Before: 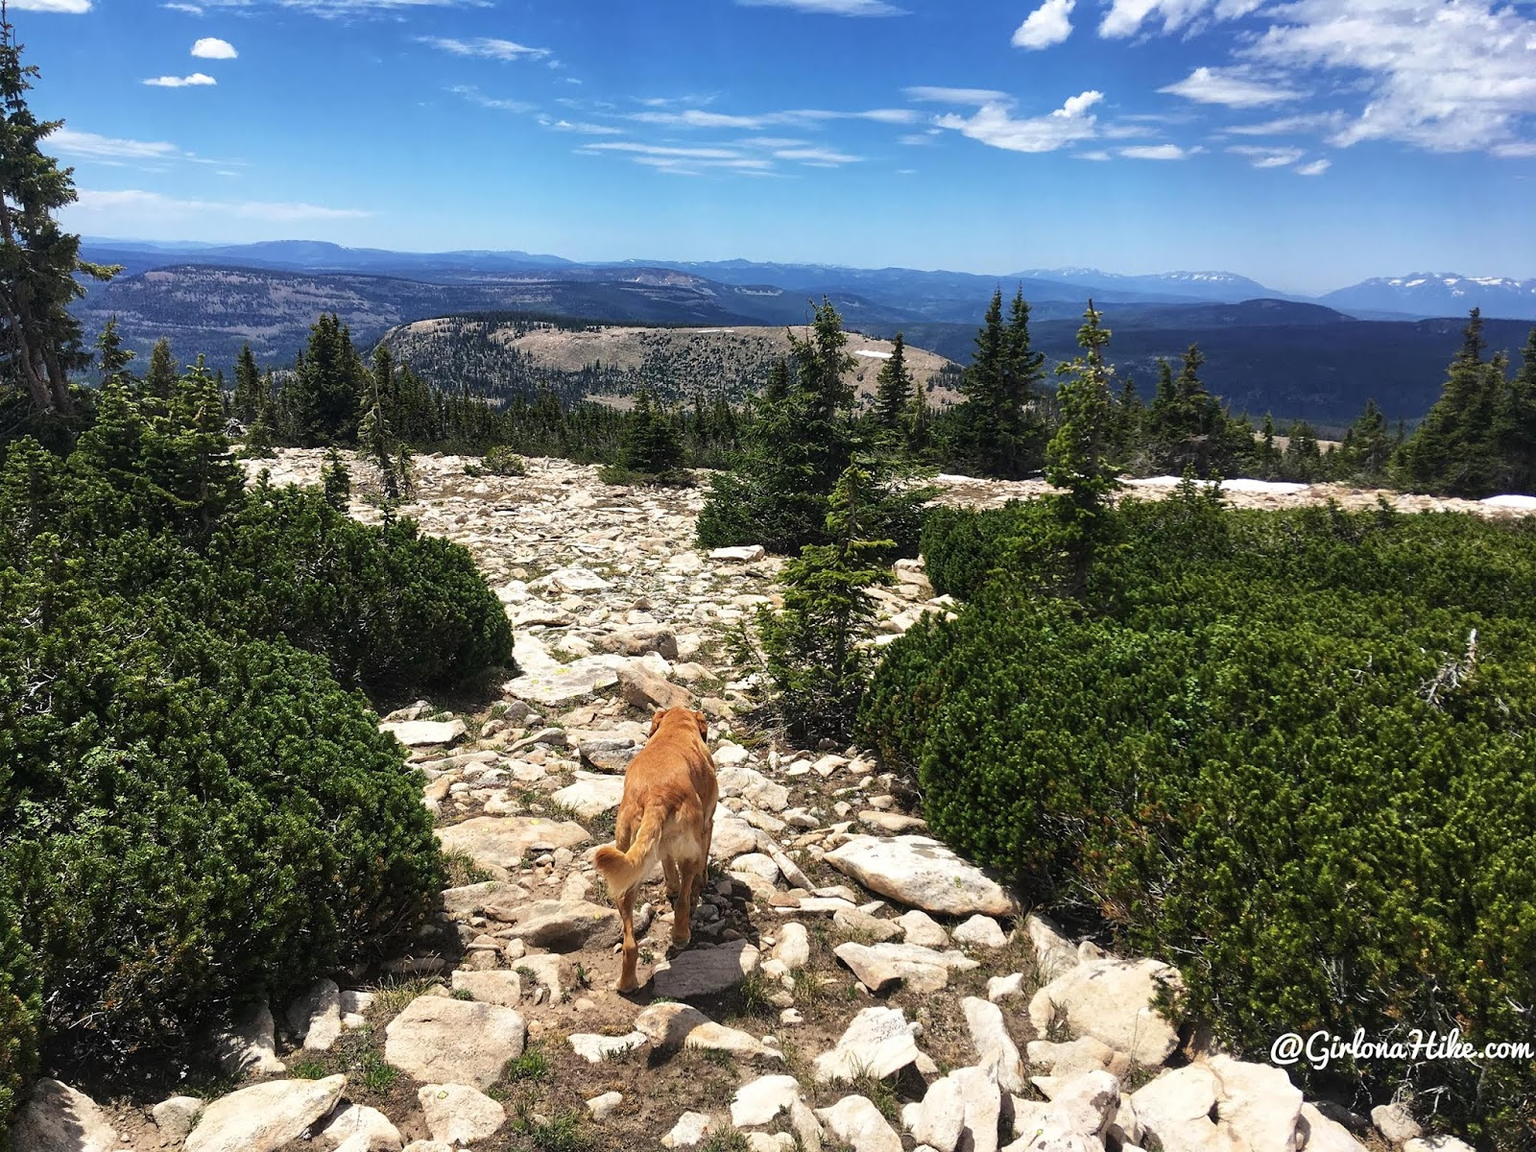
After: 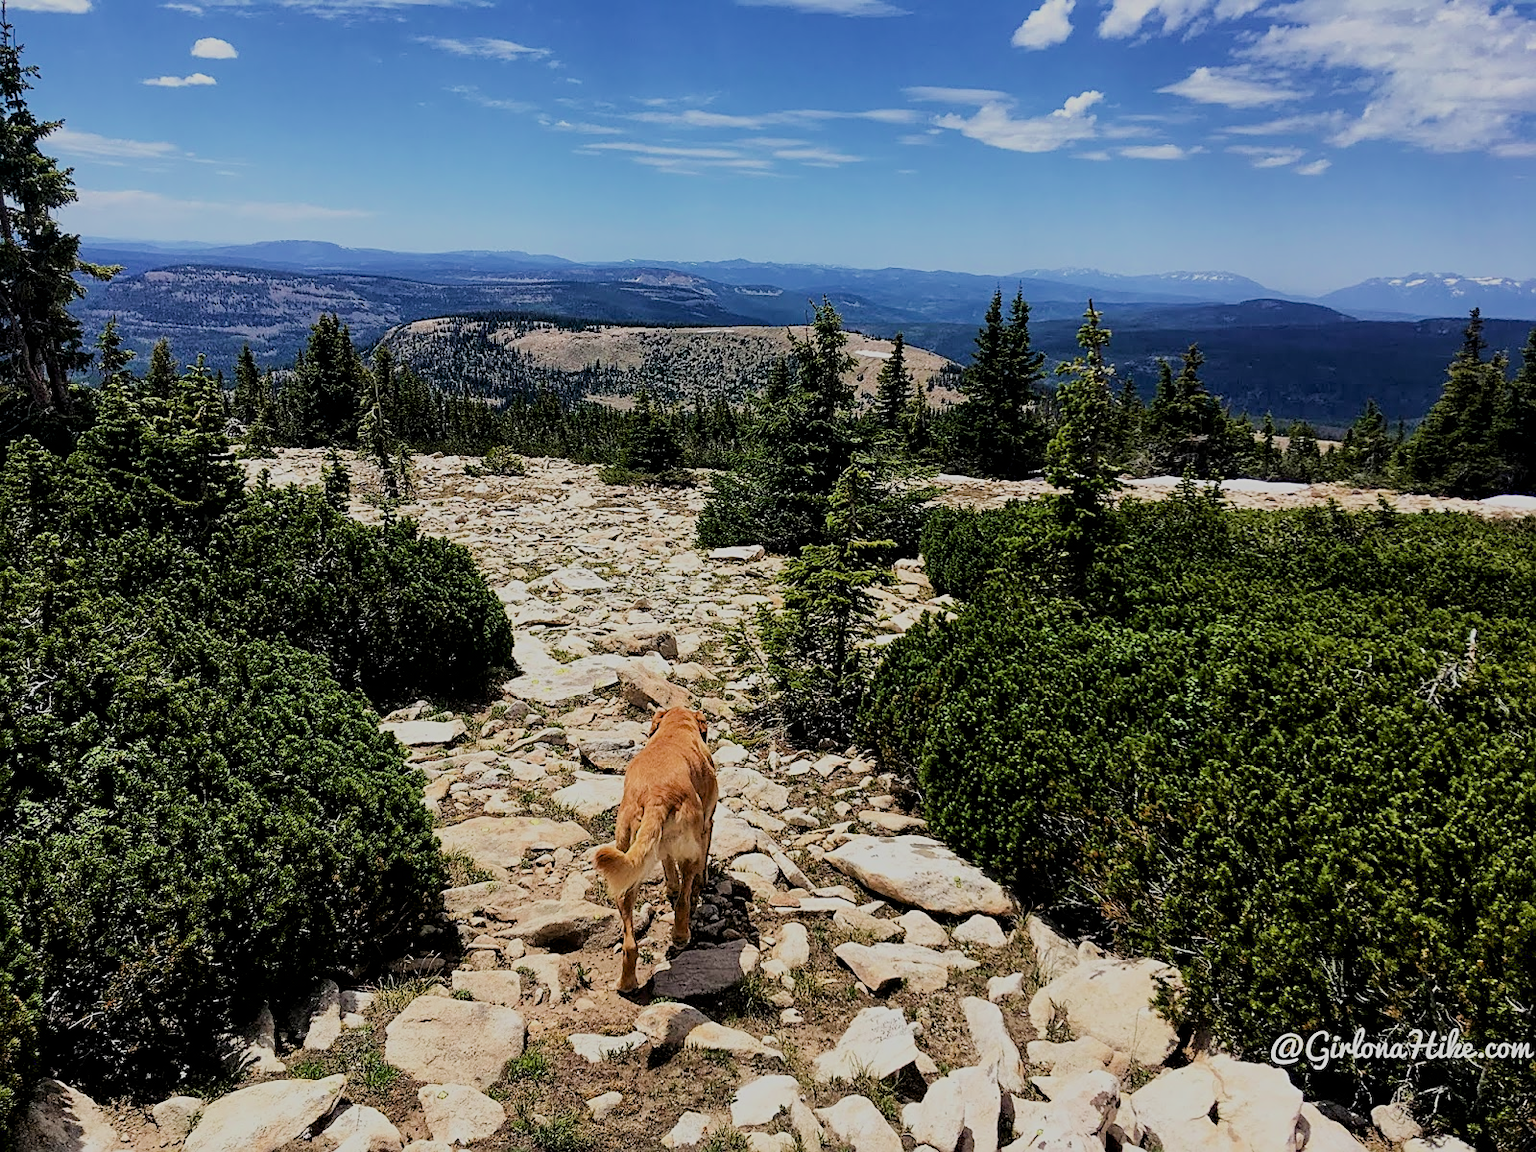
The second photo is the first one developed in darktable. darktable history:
velvia: on, module defaults
exposure: black level correction 0.012, compensate exposure bias true, compensate highlight preservation false
sharpen: on, module defaults
filmic rgb: black relative exposure -6.06 EV, white relative exposure 6.97 EV, hardness 2.27, contrast in shadows safe
